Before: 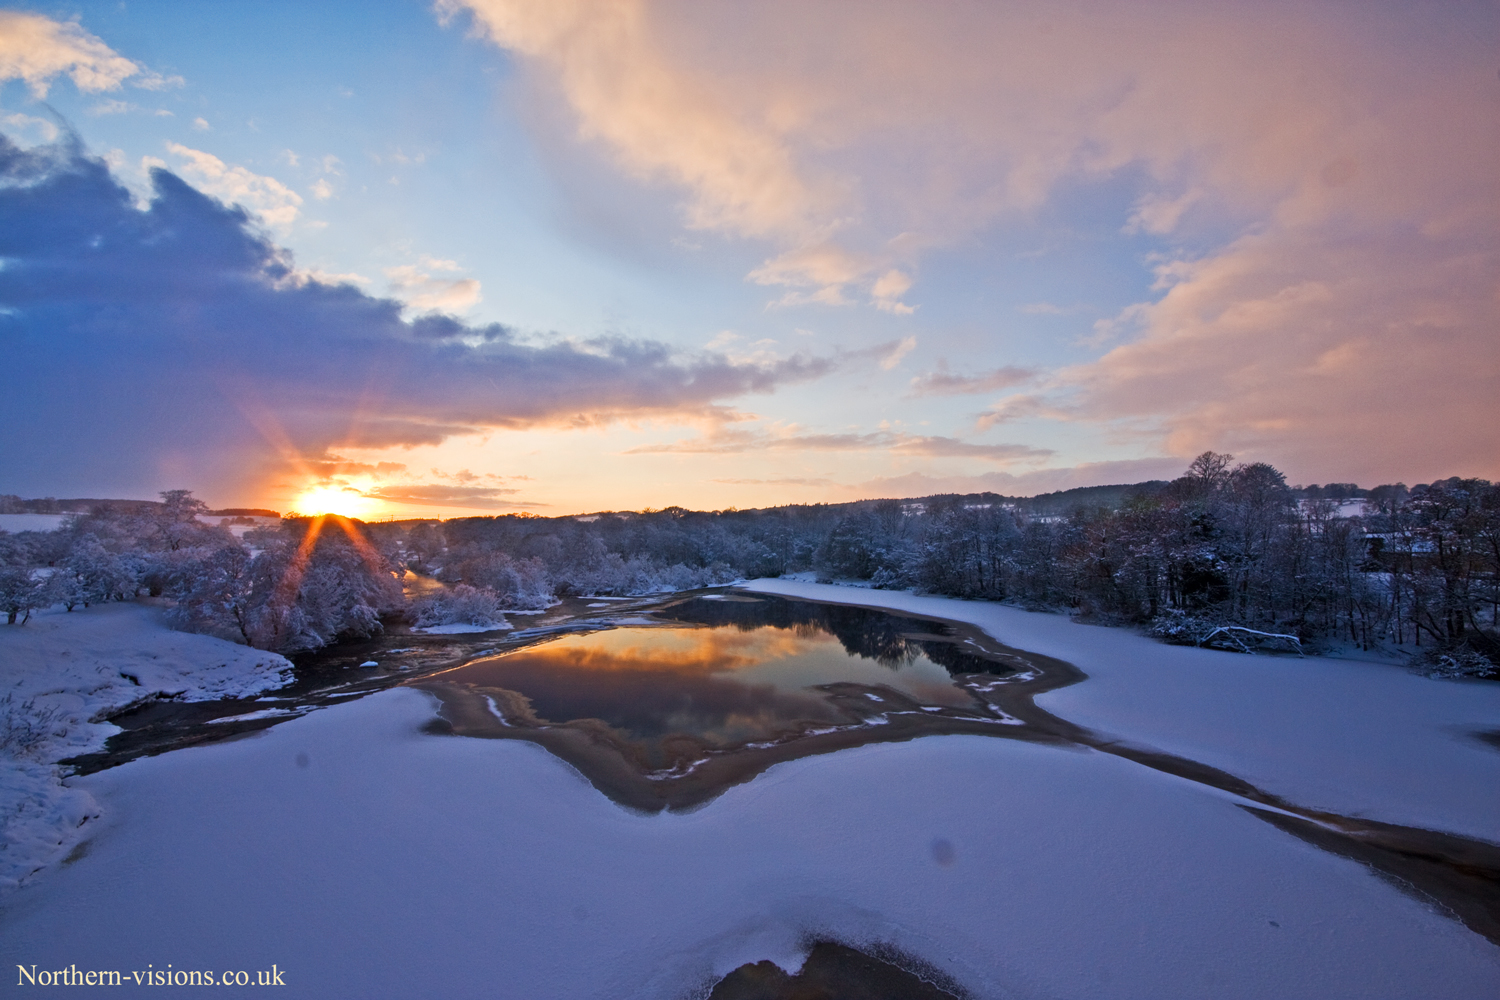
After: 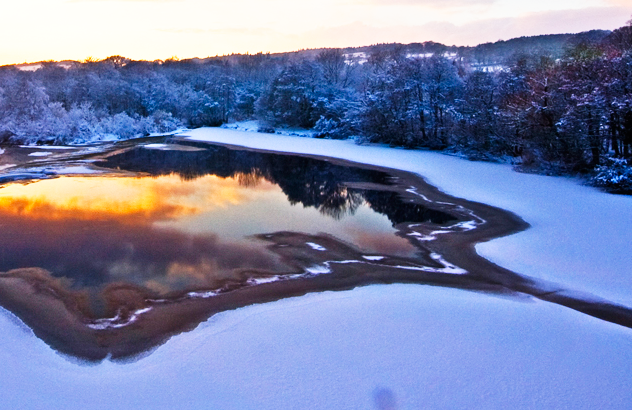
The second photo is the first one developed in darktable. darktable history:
contrast brightness saturation: saturation 0.13
base curve: curves: ch0 [(0, 0) (0.007, 0.004) (0.027, 0.03) (0.046, 0.07) (0.207, 0.54) (0.442, 0.872) (0.673, 0.972) (1, 1)], preserve colors none
crop: left 37.221%, top 45.169%, right 20.63%, bottom 13.777%
levels: levels [0, 0.498, 0.996]
